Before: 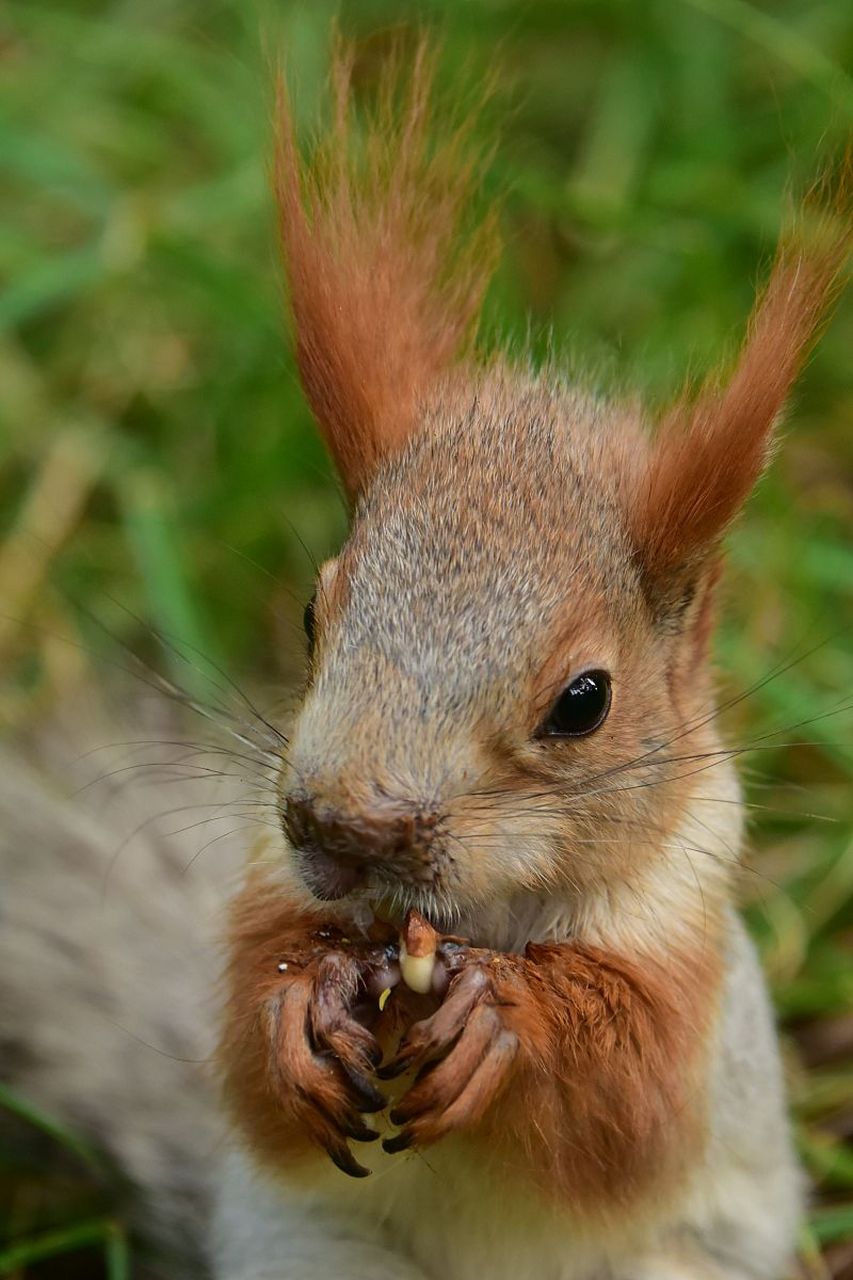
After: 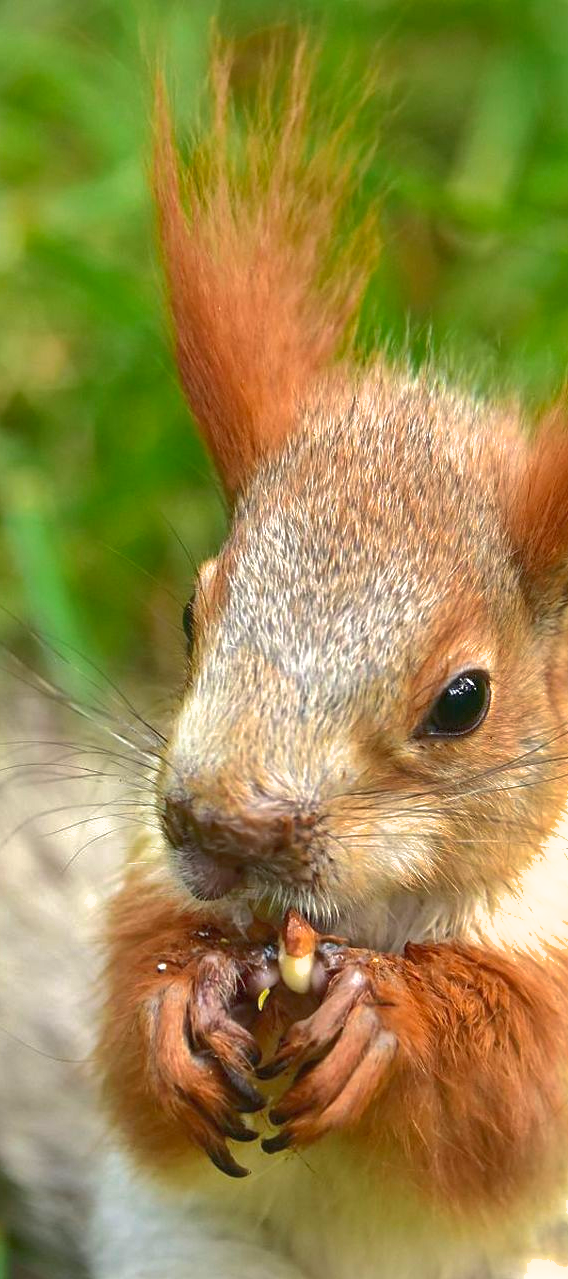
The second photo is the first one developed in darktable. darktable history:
exposure: black level correction 0, exposure 1.35 EV, compensate highlight preservation false
shadows and highlights: on, module defaults
crop and rotate: left 14.351%, right 18.953%
color zones: curves: ch0 [(0, 0.444) (0.143, 0.442) (0.286, 0.441) (0.429, 0.441) (0.571, 0.441) (0.714, 0.441) (0.857, 0.442) (1, 0.444)]
